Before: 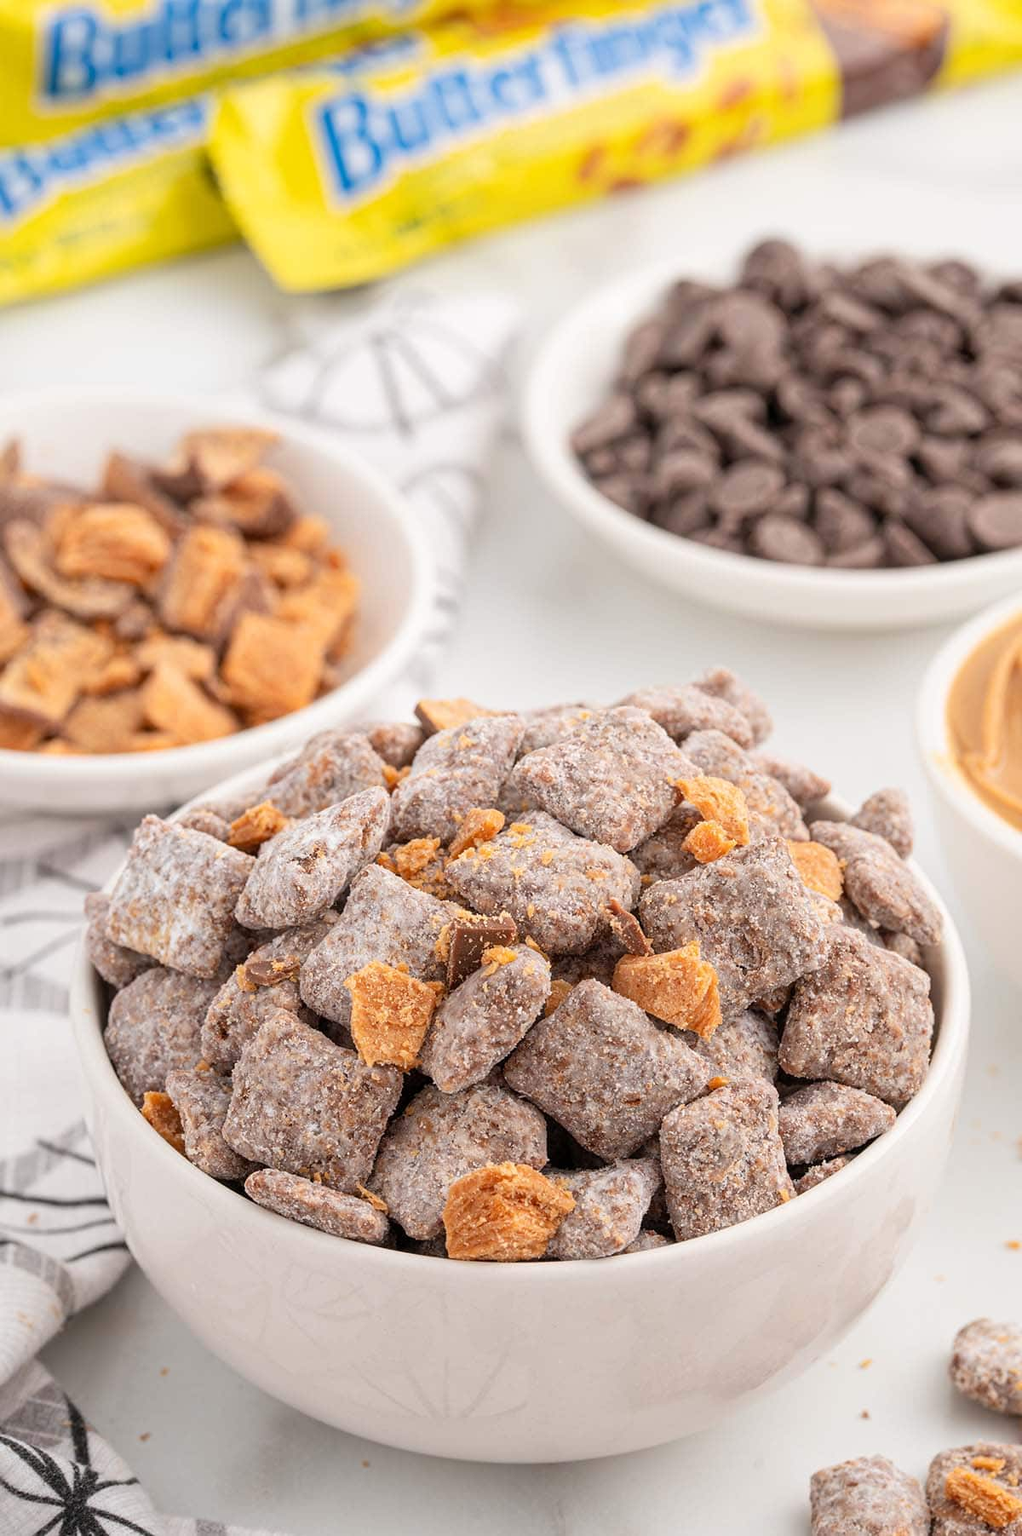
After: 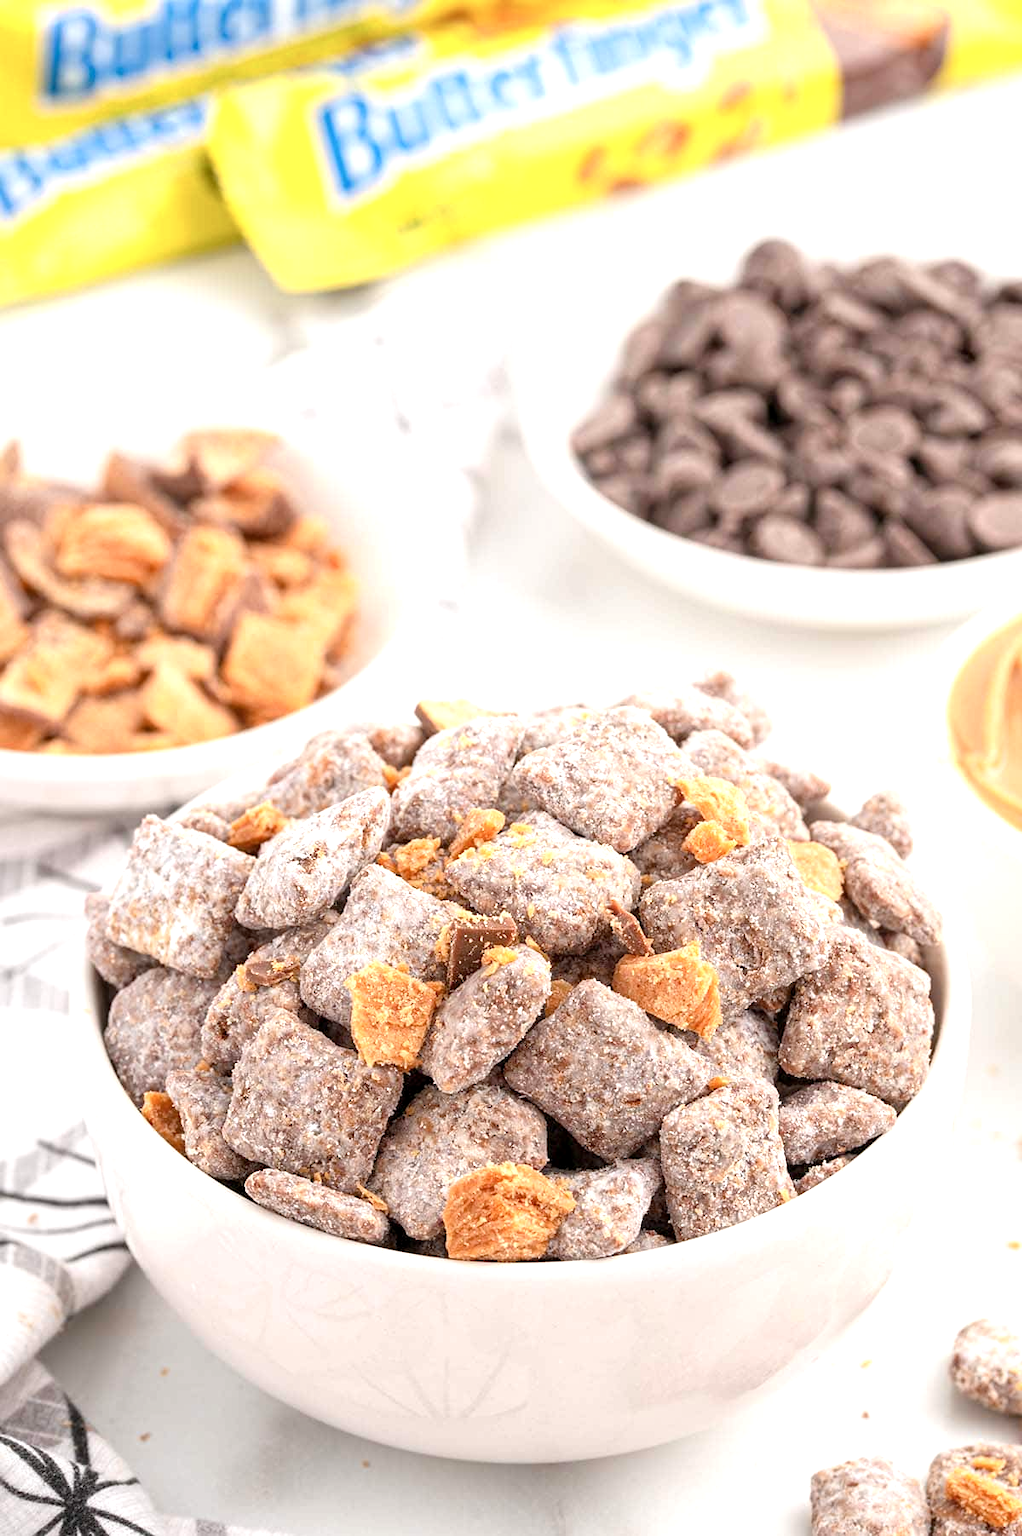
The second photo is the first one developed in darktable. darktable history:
color balance rgb: perceptual saturation grading › global saturation -1.975%, perceptual saturation grading › highlights -7.385%, perceptual saturation grading › mid-tones 7.418%, perceptual saturation grading › shadows 3.923%
exposure: black level correction 0.001, exposure 0.677 EV, compensate exposure bias true, compensate highlight preservation false
